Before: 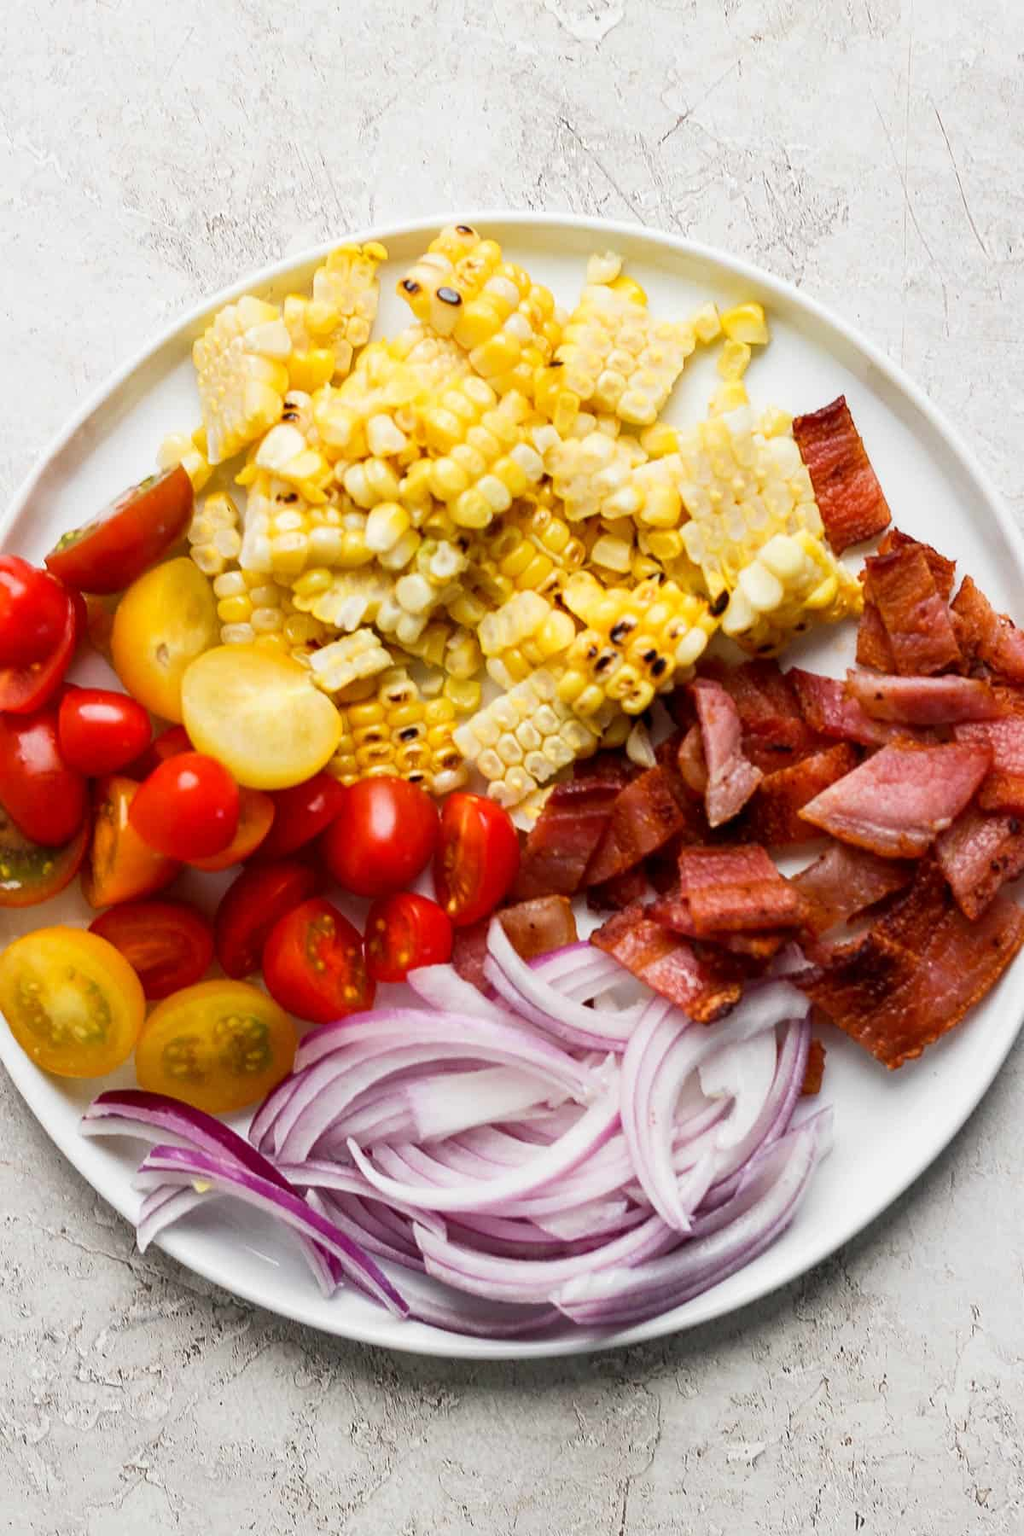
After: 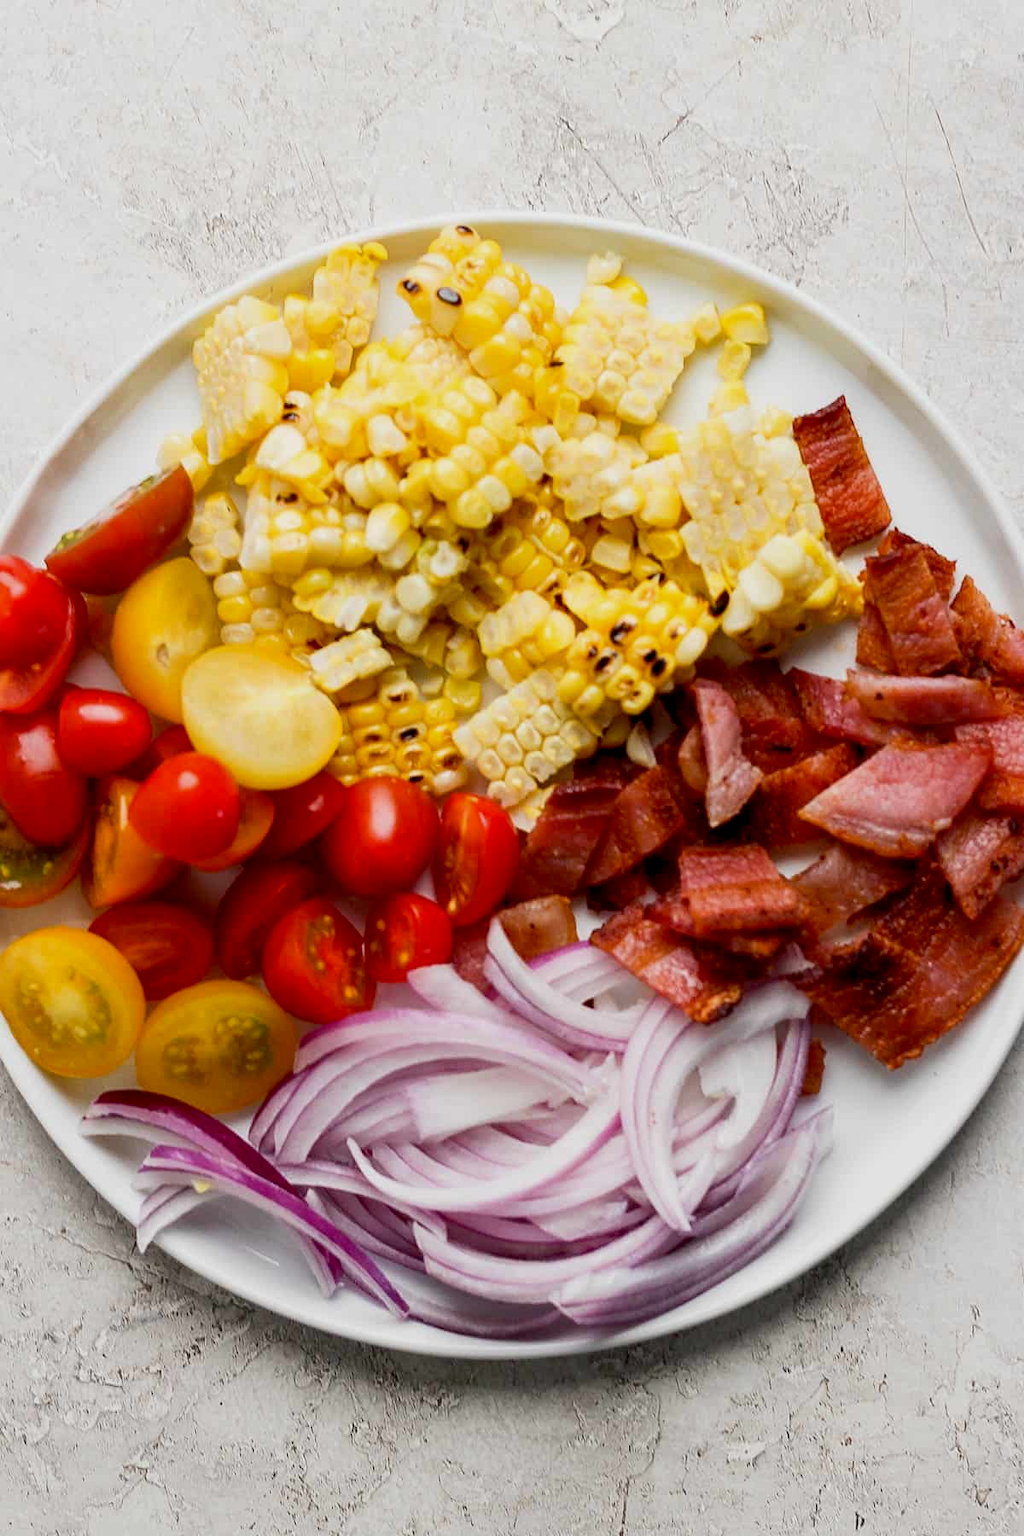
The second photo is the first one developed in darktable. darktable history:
exposure: black level correction 0.006, exposure -0.224 EV, compensate highlight preservation false
